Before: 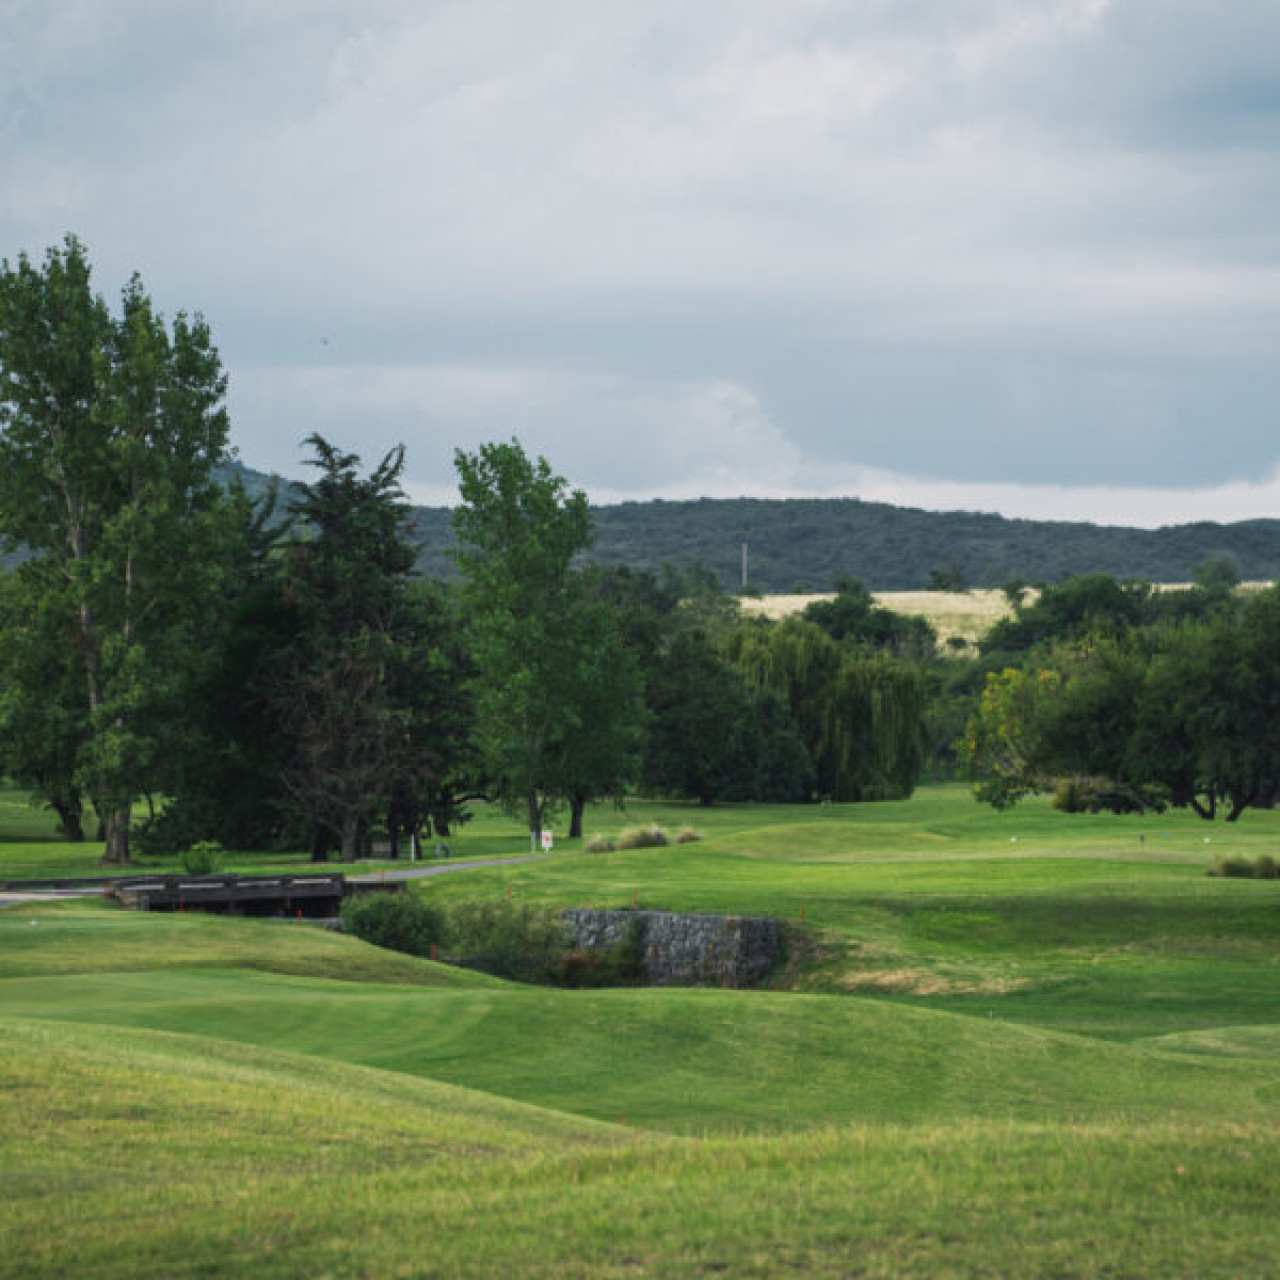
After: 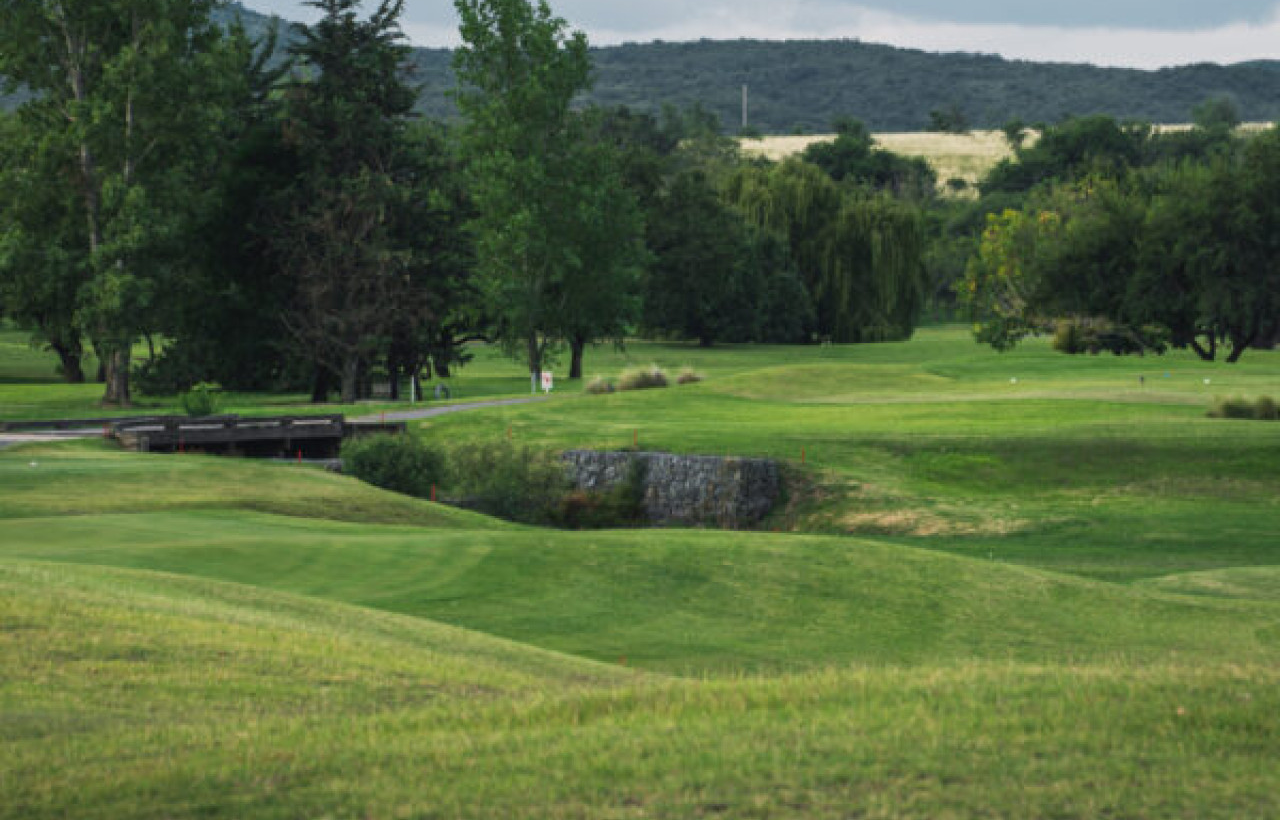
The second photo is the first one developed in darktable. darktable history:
crop and rotate: top 35.93%
